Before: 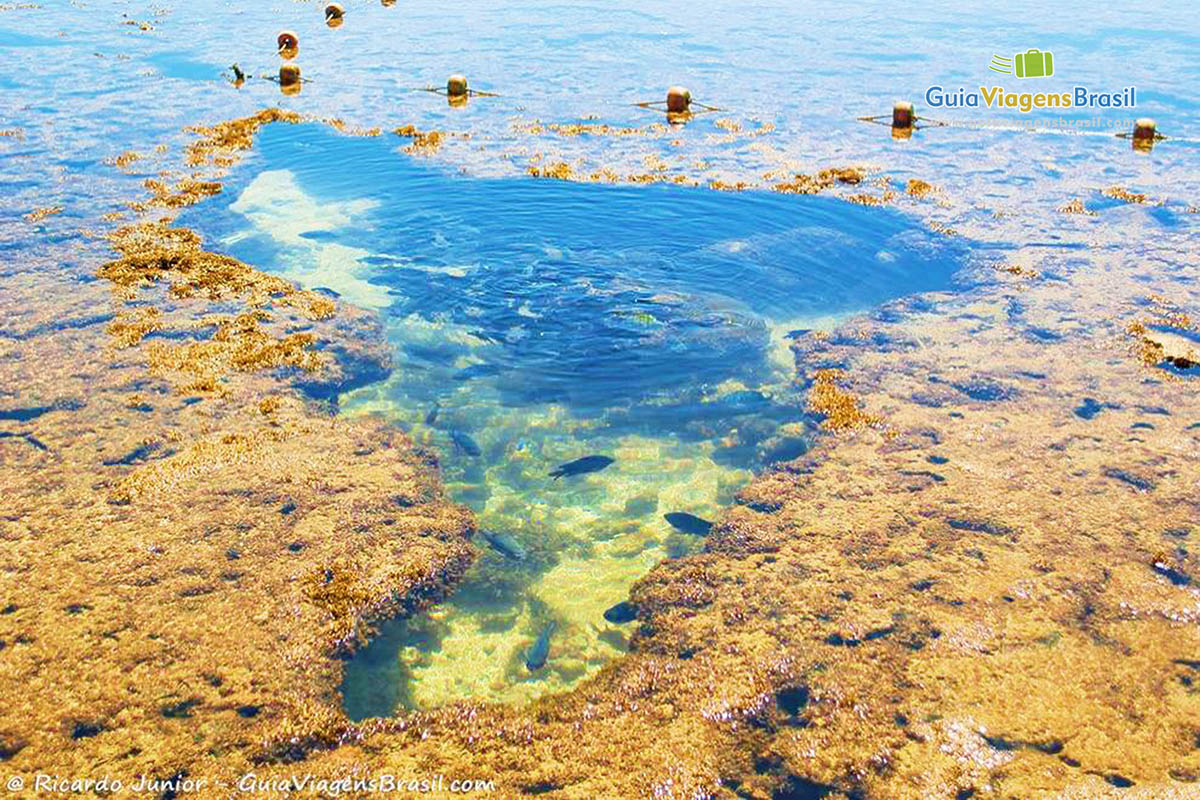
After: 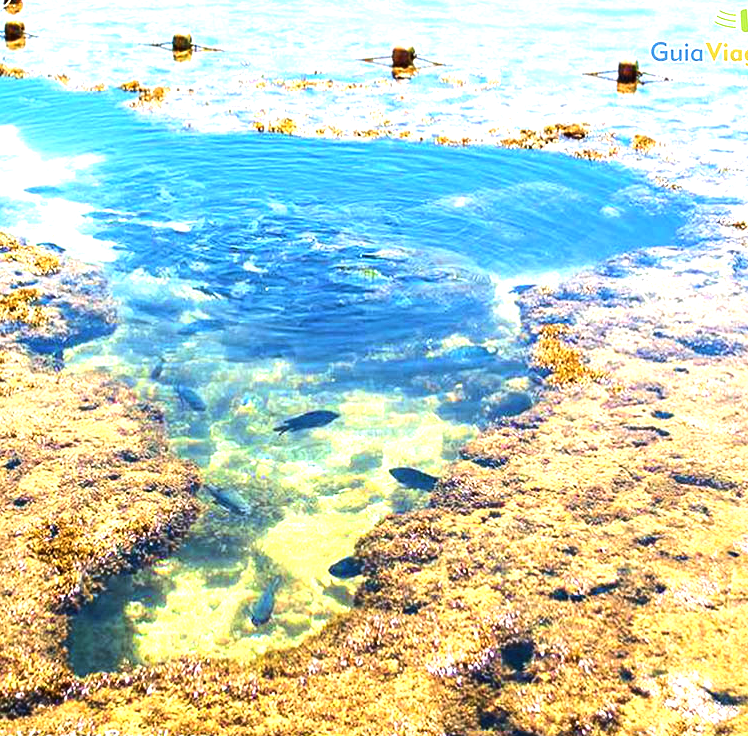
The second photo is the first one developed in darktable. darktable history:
crop and rotate: left 22.918%, top 5.629%, right 14.711%, bottom 2.247%
tone equalizer: -8 EV -1.08 EV, -7 EV -1.01 EV, -6 EV -0.867 EV, -5 EV -0.578 EV, -3 EV 0.578 EV, -2 EV 0.867 EV, -1 EV 1.01 EV, +0 EV 1.08 EV, edges refinement/feathering 500, mask exposure compensation -1.57 EV, preserve details no
white balance: red 0.983, blue 1.036
